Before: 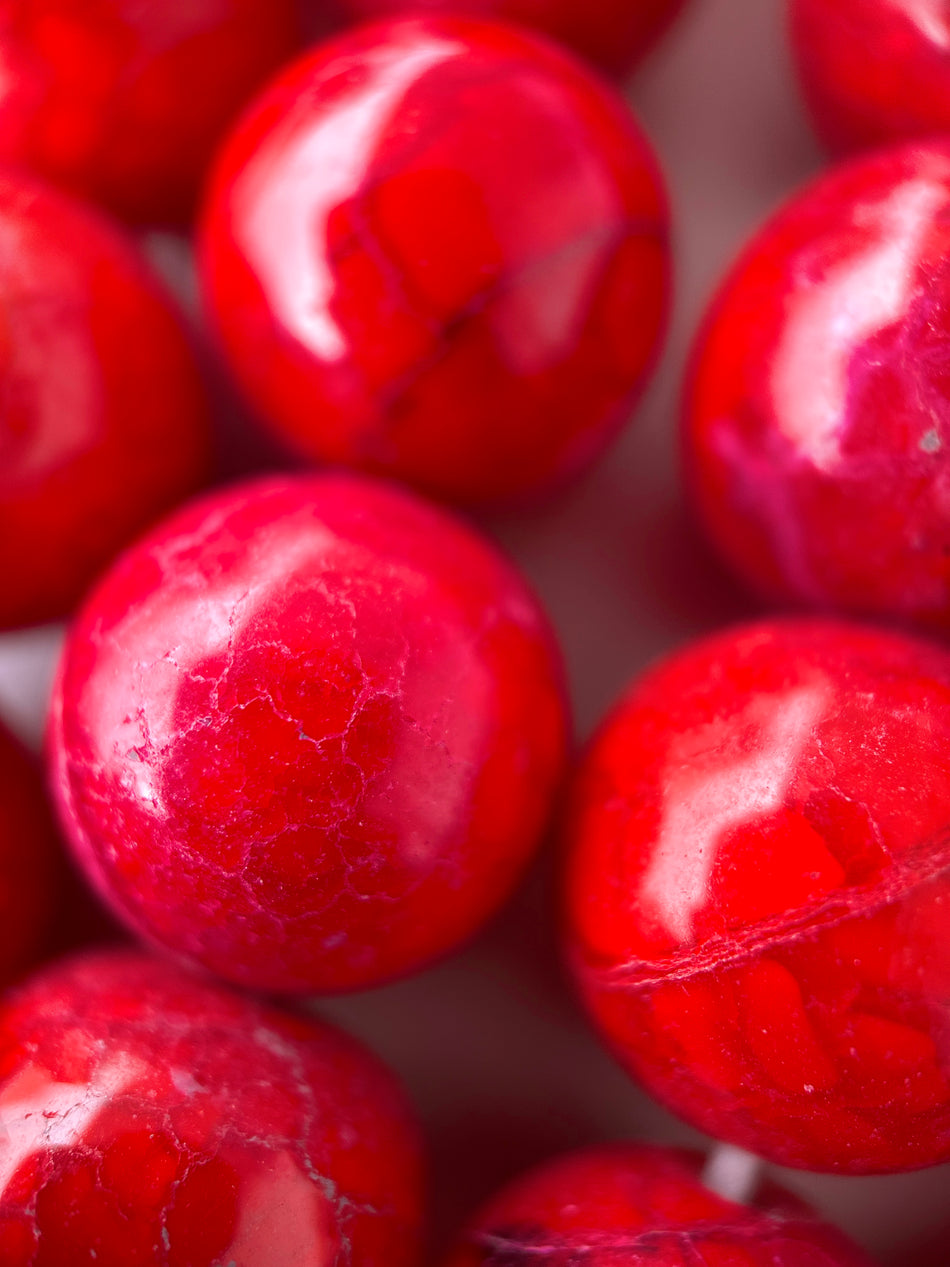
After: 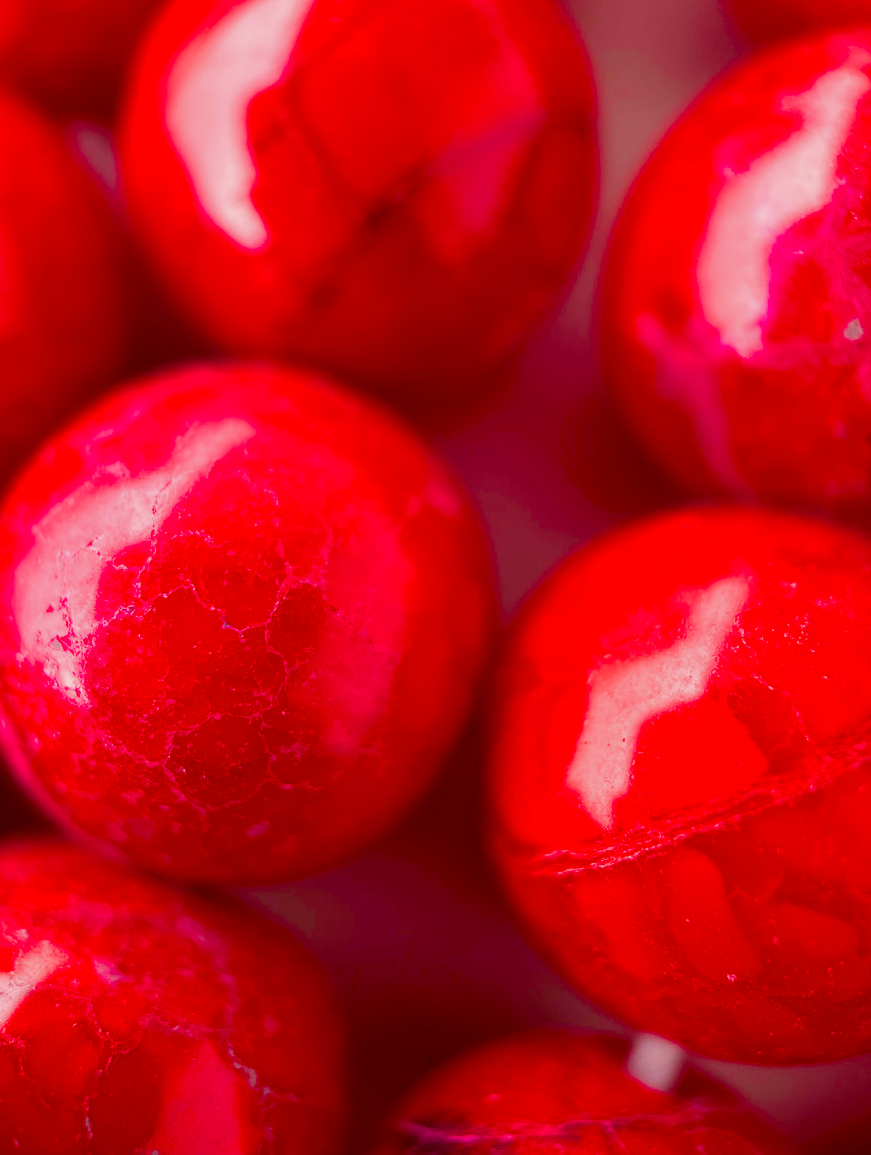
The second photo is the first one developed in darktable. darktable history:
crop and rotate: left 8.257%, top 8.784%
color balance rgb: linear chroma grading › global chroma 15.228%, perceptual saturation grading › global saturation 0.488%, perceptual saturation grading › highlights -29.455%, perceptual saturation grading › mid-tones 29.38%, perceptual saturation grading › shadows 58.597%, contrast -19.496%
color correction: highlights a* 12.03, highlights b* 11.48
